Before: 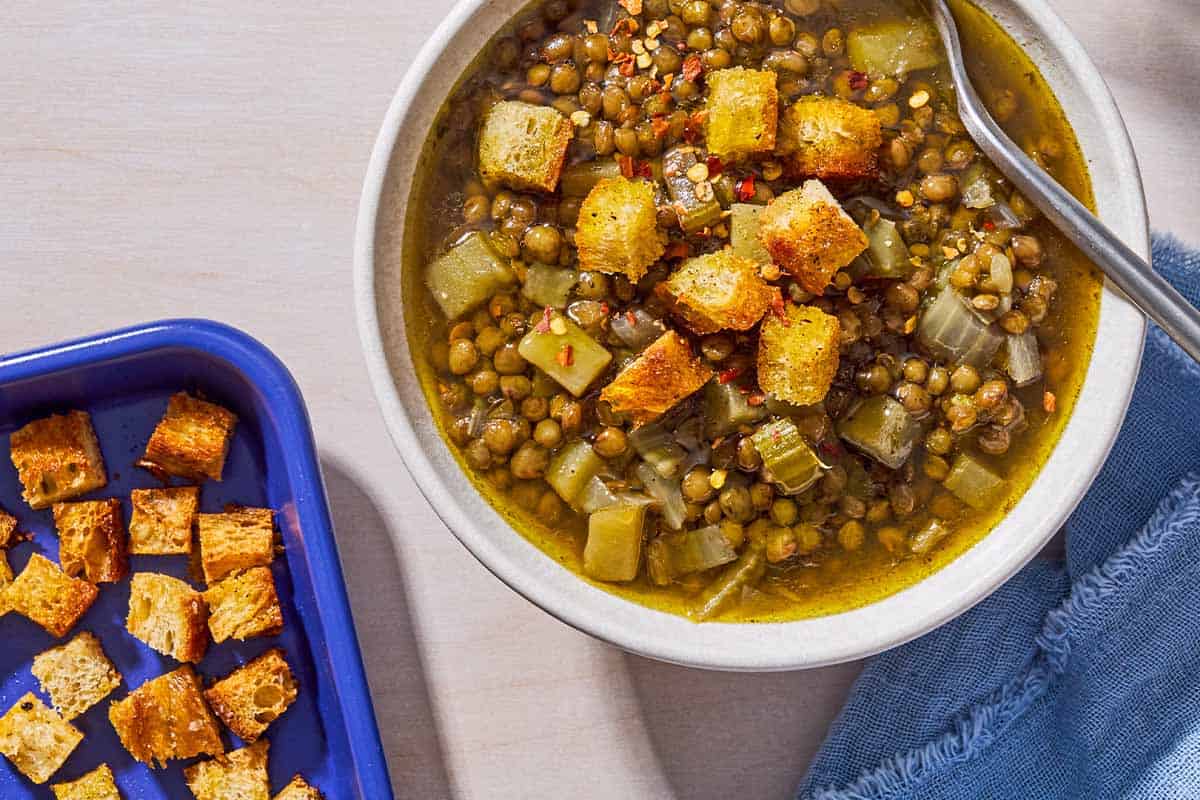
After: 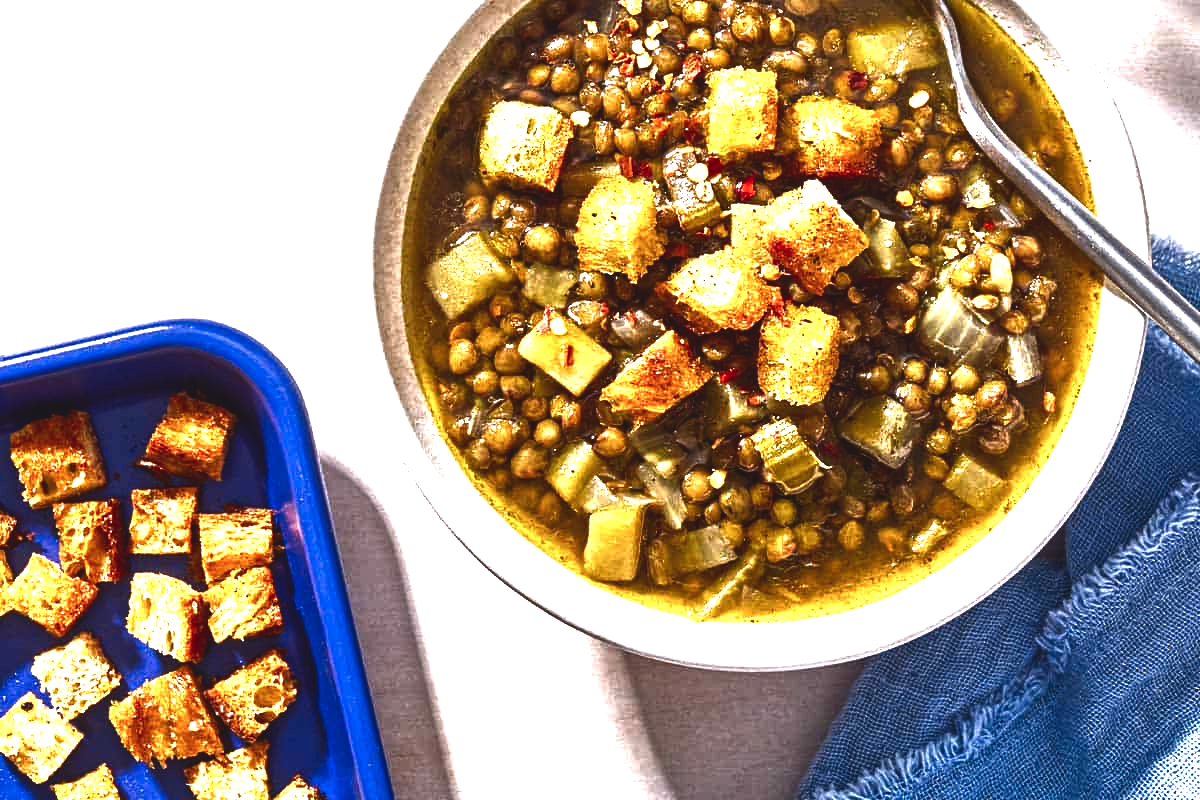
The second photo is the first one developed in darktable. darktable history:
contrast brightness saturation: brightness -0.526
exposure: black level correction -0.023, exposure 1.393 EV, compensate highlight preservation false
